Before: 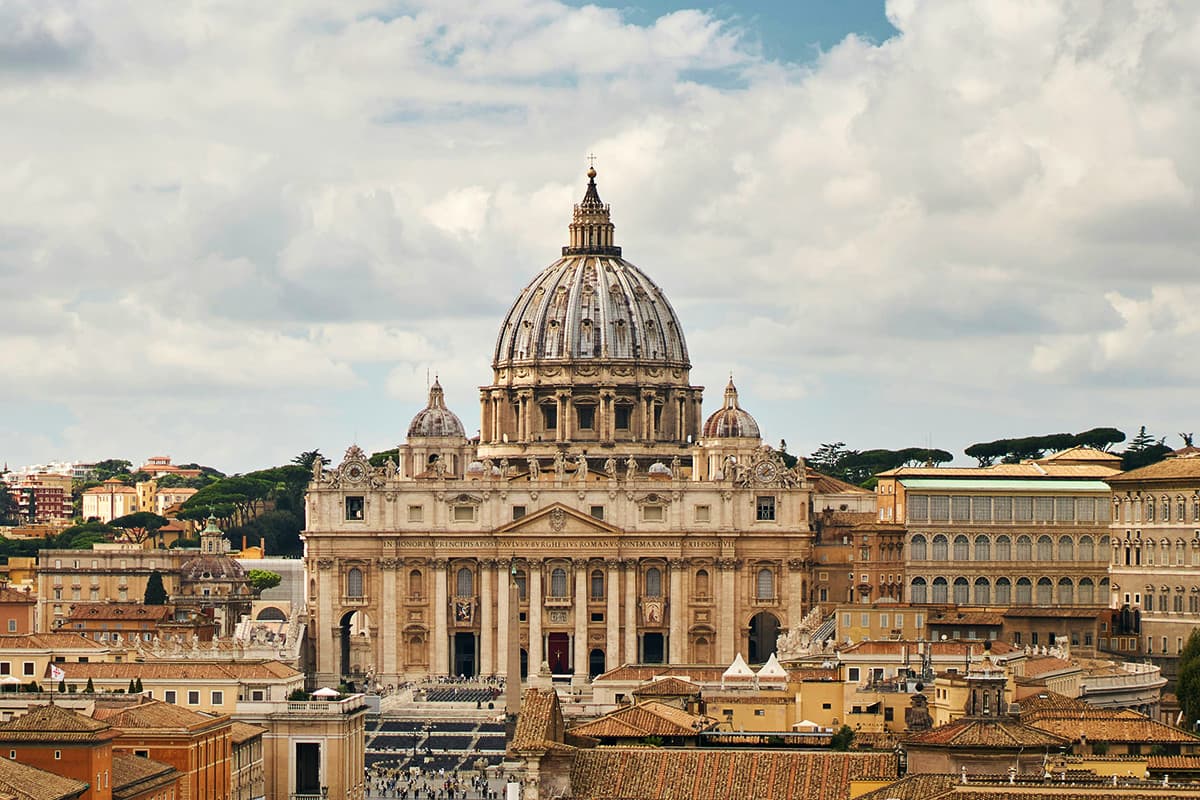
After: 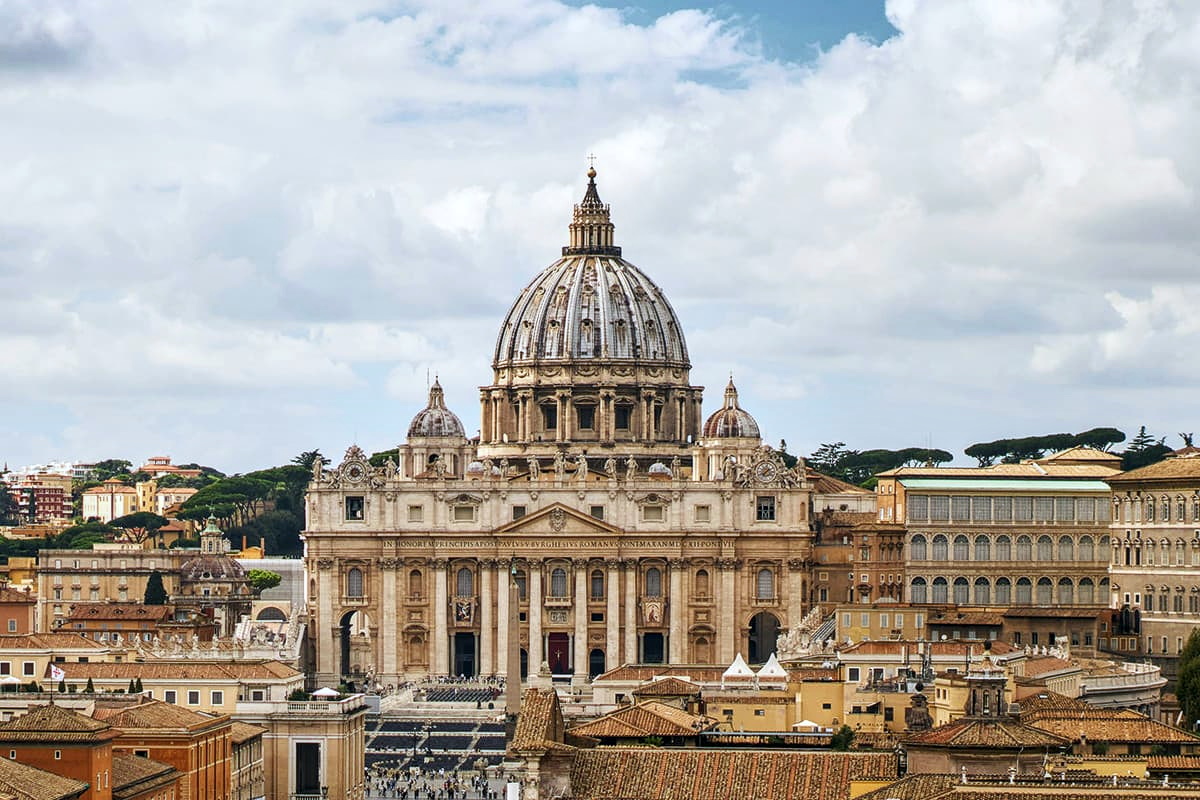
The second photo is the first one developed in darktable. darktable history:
shadows and highlights: shadows 0, highlights 40
local contrast: on, module defaults
white balance: red 0.954, blue 1.079
